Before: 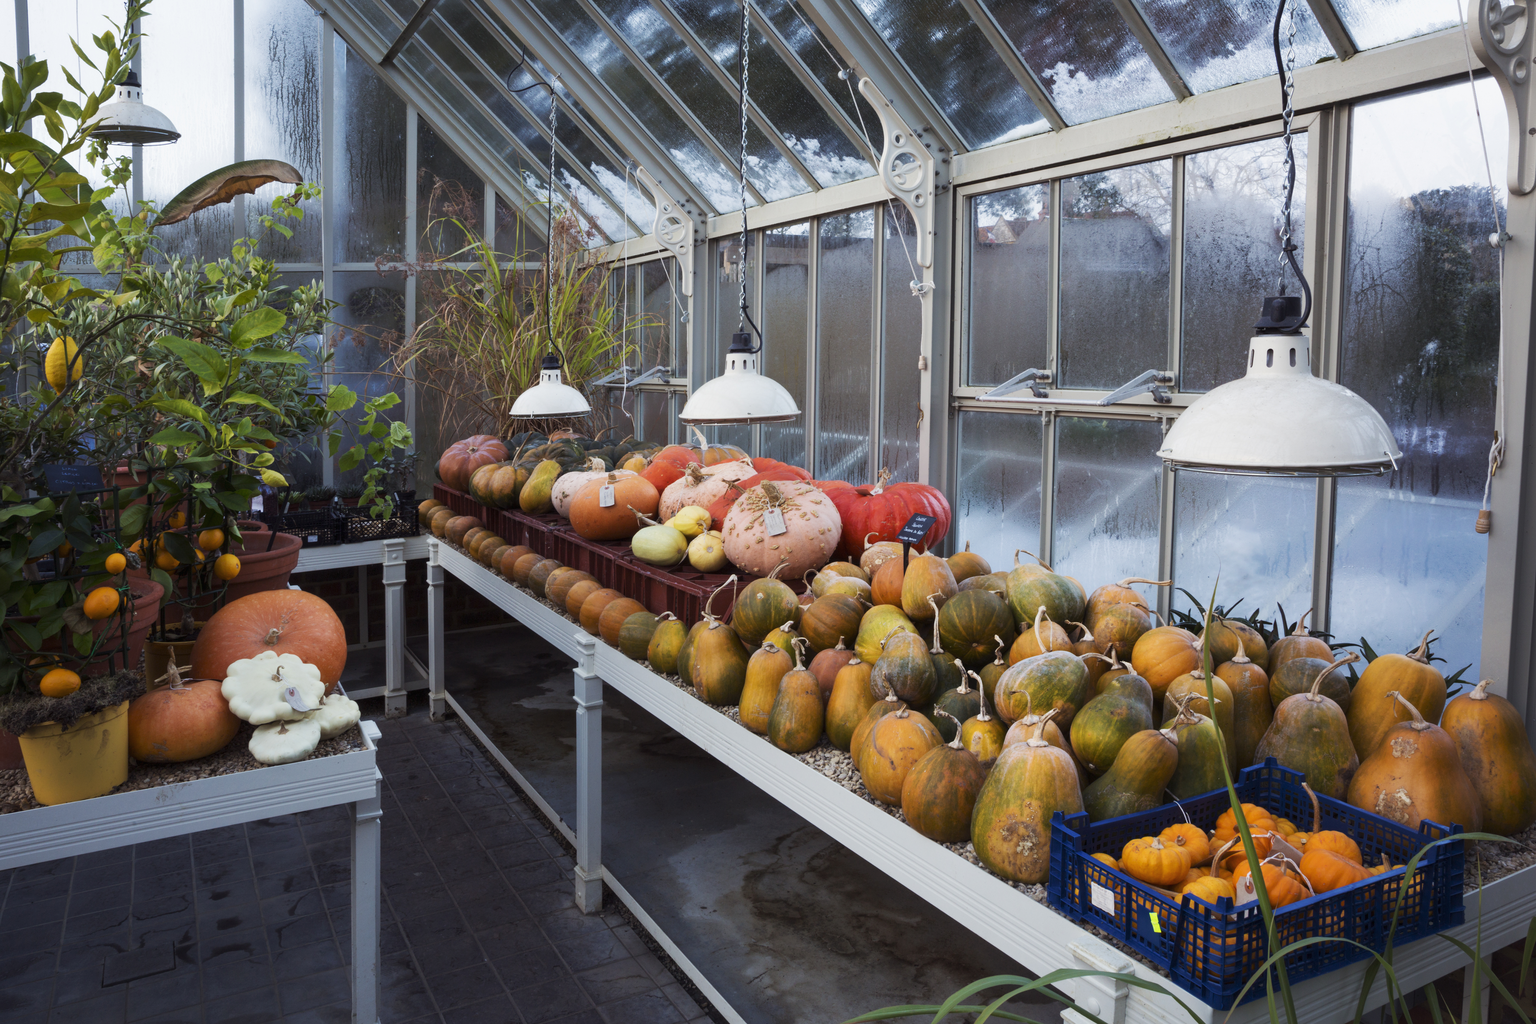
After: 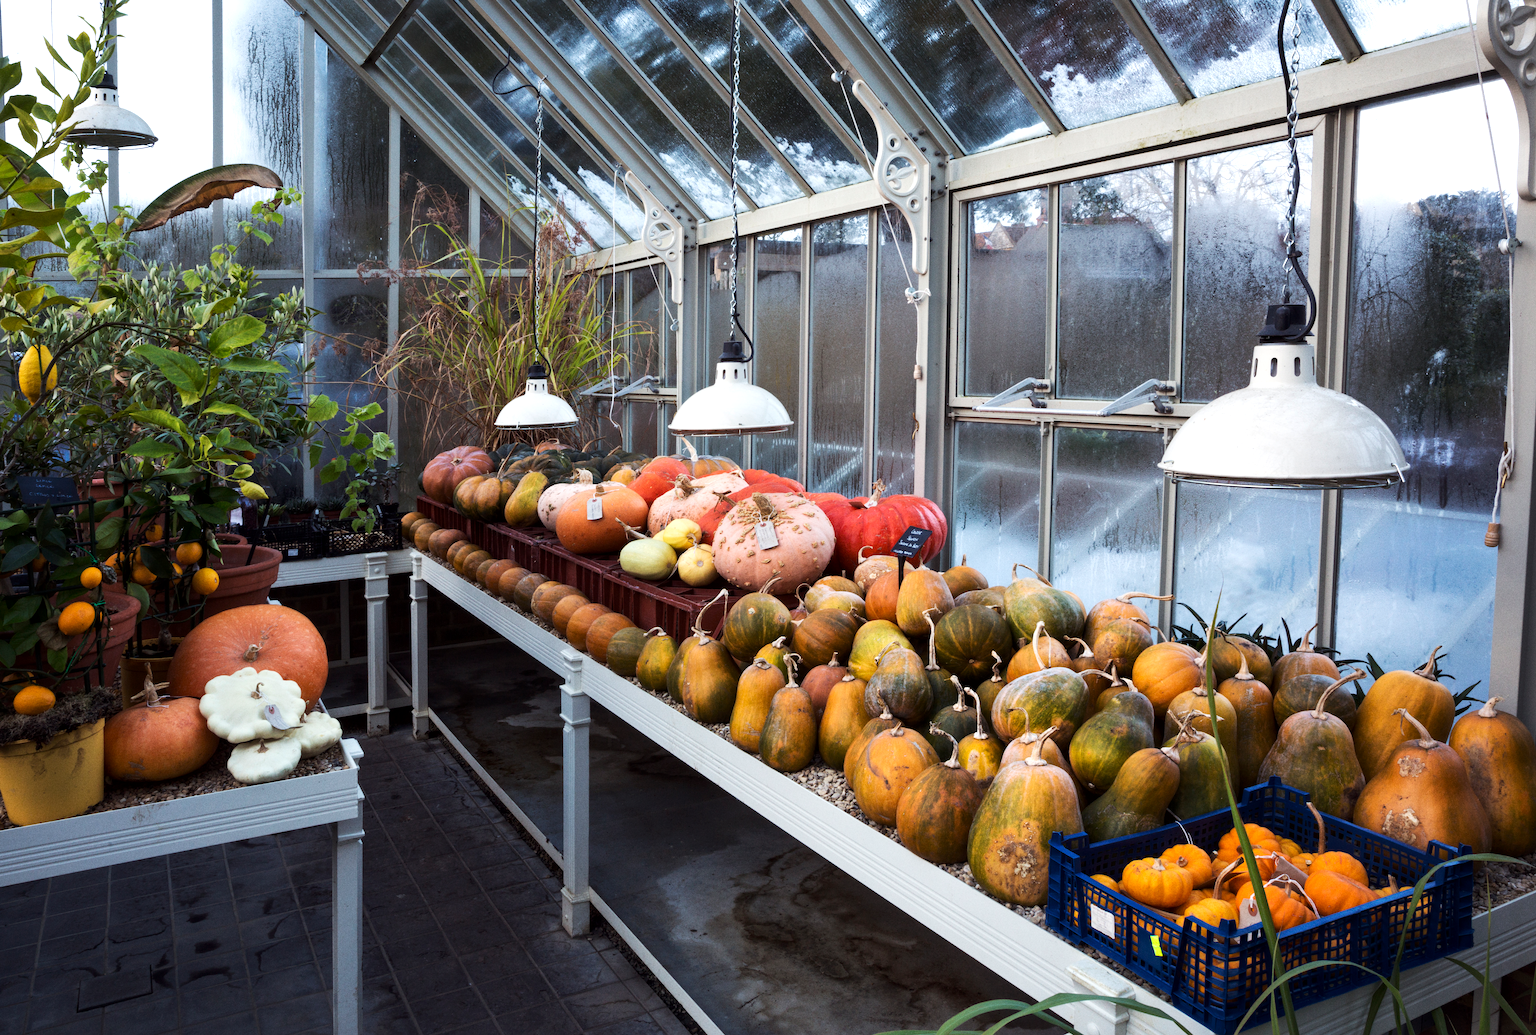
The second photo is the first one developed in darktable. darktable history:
local contrast: mode bilateral grid, contrast 20, coarseness 50, detail 120%, midtone range 0.2
crop and rotate: left 1.774%, right 0.633%, bottom 1.28%
grain: coarseness 0.09 ISO
tone equalizer: -8 EV -0.417 EV, -7 EV -0.389 EV, -6 EV -0.333 EV, -5 EV -0.222 EV, -3 EV 0.222 EV, -2 EV 0.333 EV, -1 EV 0.389 EV, +0 EV 0.417 EV, edges refinement/feathering 500, mask exposure compensation -1.57 EV, preserve details no
